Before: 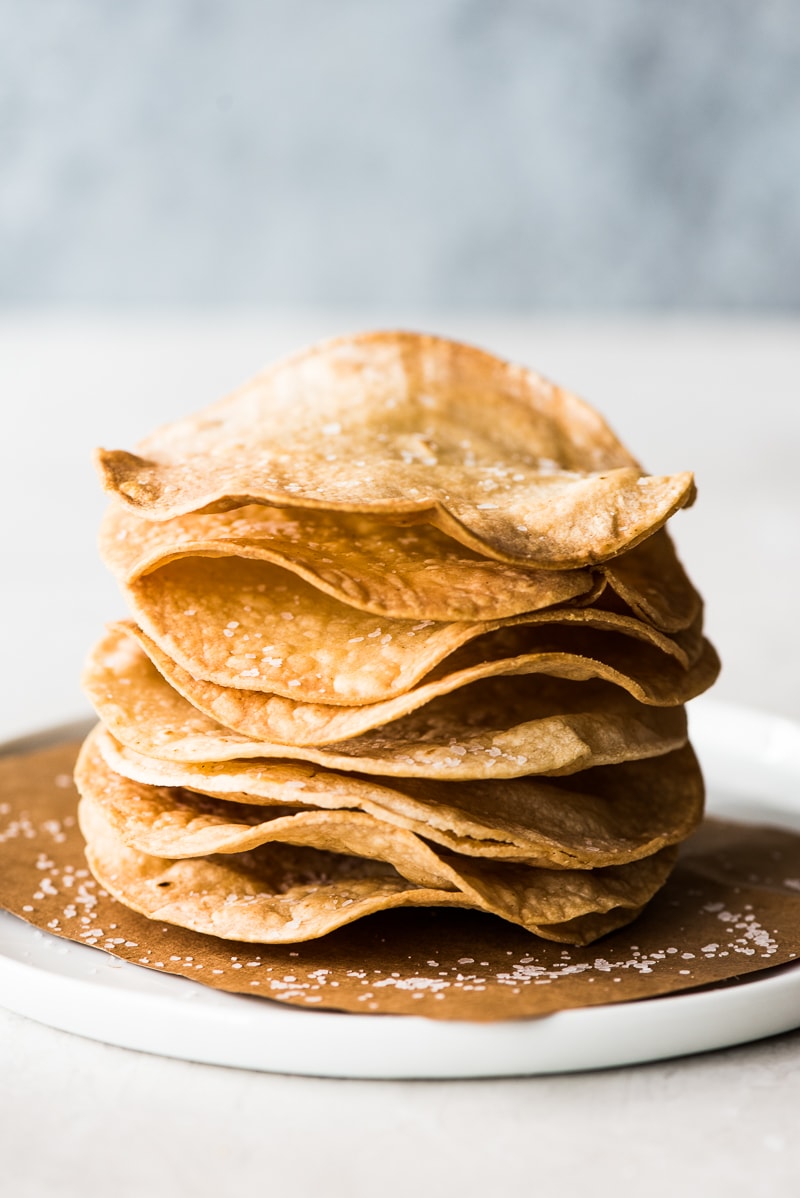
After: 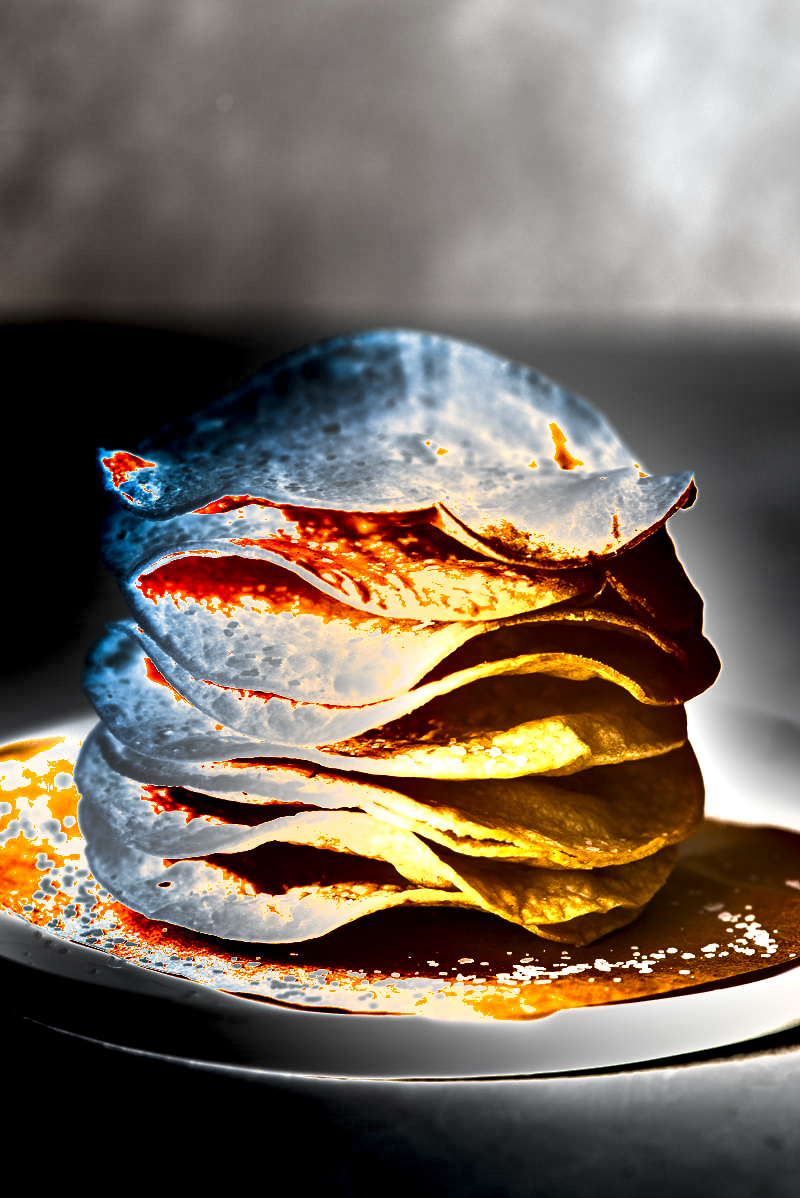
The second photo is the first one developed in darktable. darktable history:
color balance rgb: perceptual saturation grading › global saturation 19.835%, perceptual brilliance grading › global brilliance 25.387%
contrast brightness saturation: contrast 0.027, brightness -0.035
exposure: black level correction 0, exposure 1 EV, compensate highlight preservation false
tone equalizer: on, module defaults
shadows and highlights: soften with gaussian
